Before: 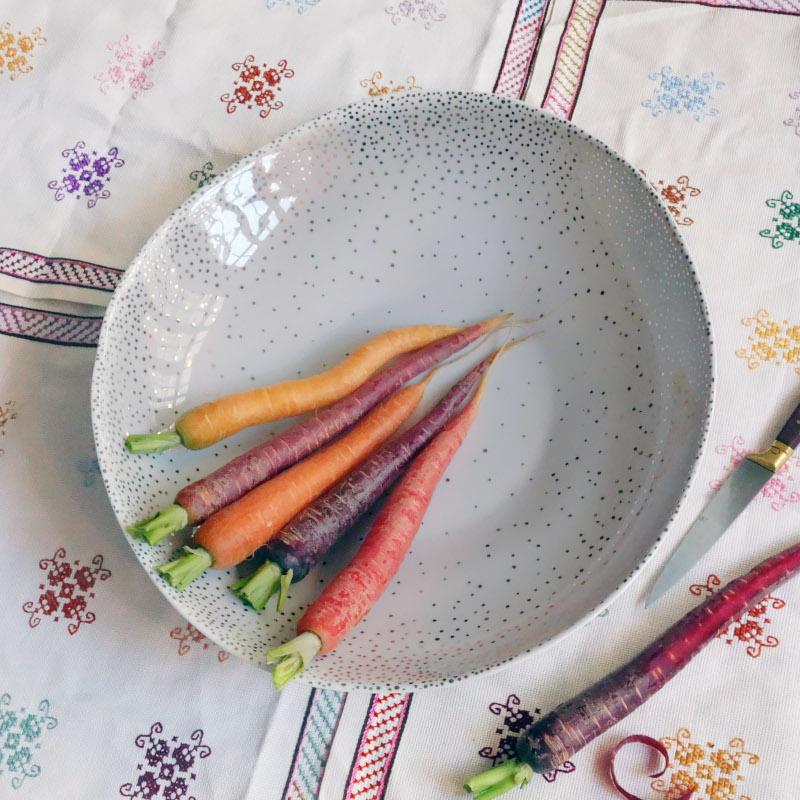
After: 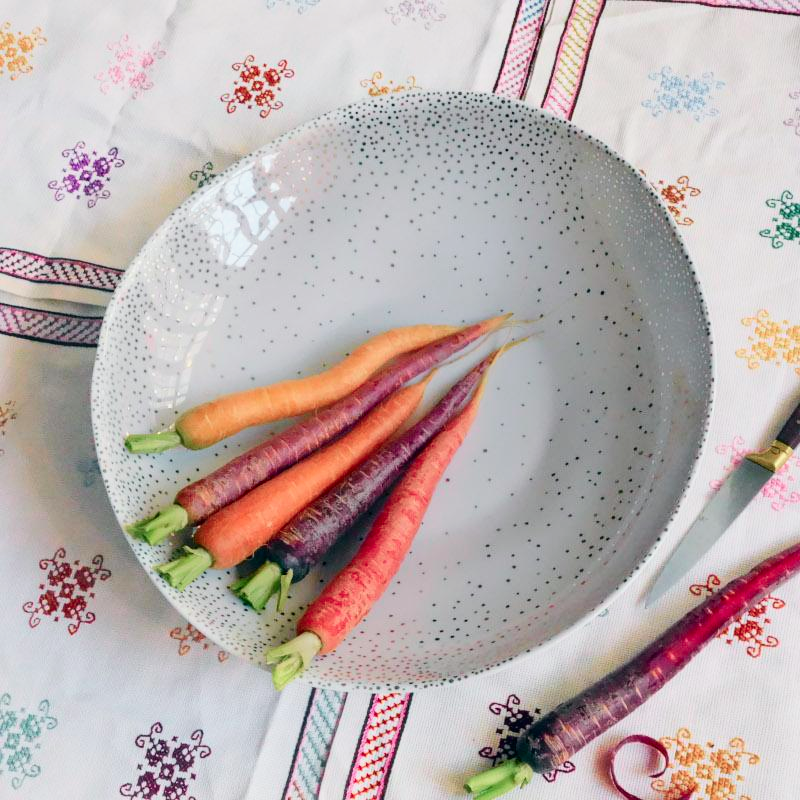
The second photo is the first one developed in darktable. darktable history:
tone curve: curves: ch0 [(0, 0) (0.058, 0.027) (0.214, 0.183) (0.304, 0.288) (0.522, 0.549) (0.658, 0.7) (0.741, 0.775) (0.844, 0.866) (0.986, 0.957)]; ch1 [(0, 0) (0.172, 0.123) (0.312, 0.296) (0.437, 0.429) (0.471, 0.469) (0.502, 0.5) (0.513, 0.515) (0.572, 0.603) (0.617, 0.653) (0.68, 0.724) (0.889, 0.924) (1, 1)]; ch2 [(0, 0) (0.411, 0.424) (0.489, 0.49) (0.502, 0.5) (0.517, 0.519) (0.549, 0.578) (0.604, 0.628) (0.693, 0.686) (1, 1)], color space Lab, independent channels, preserve colors none
